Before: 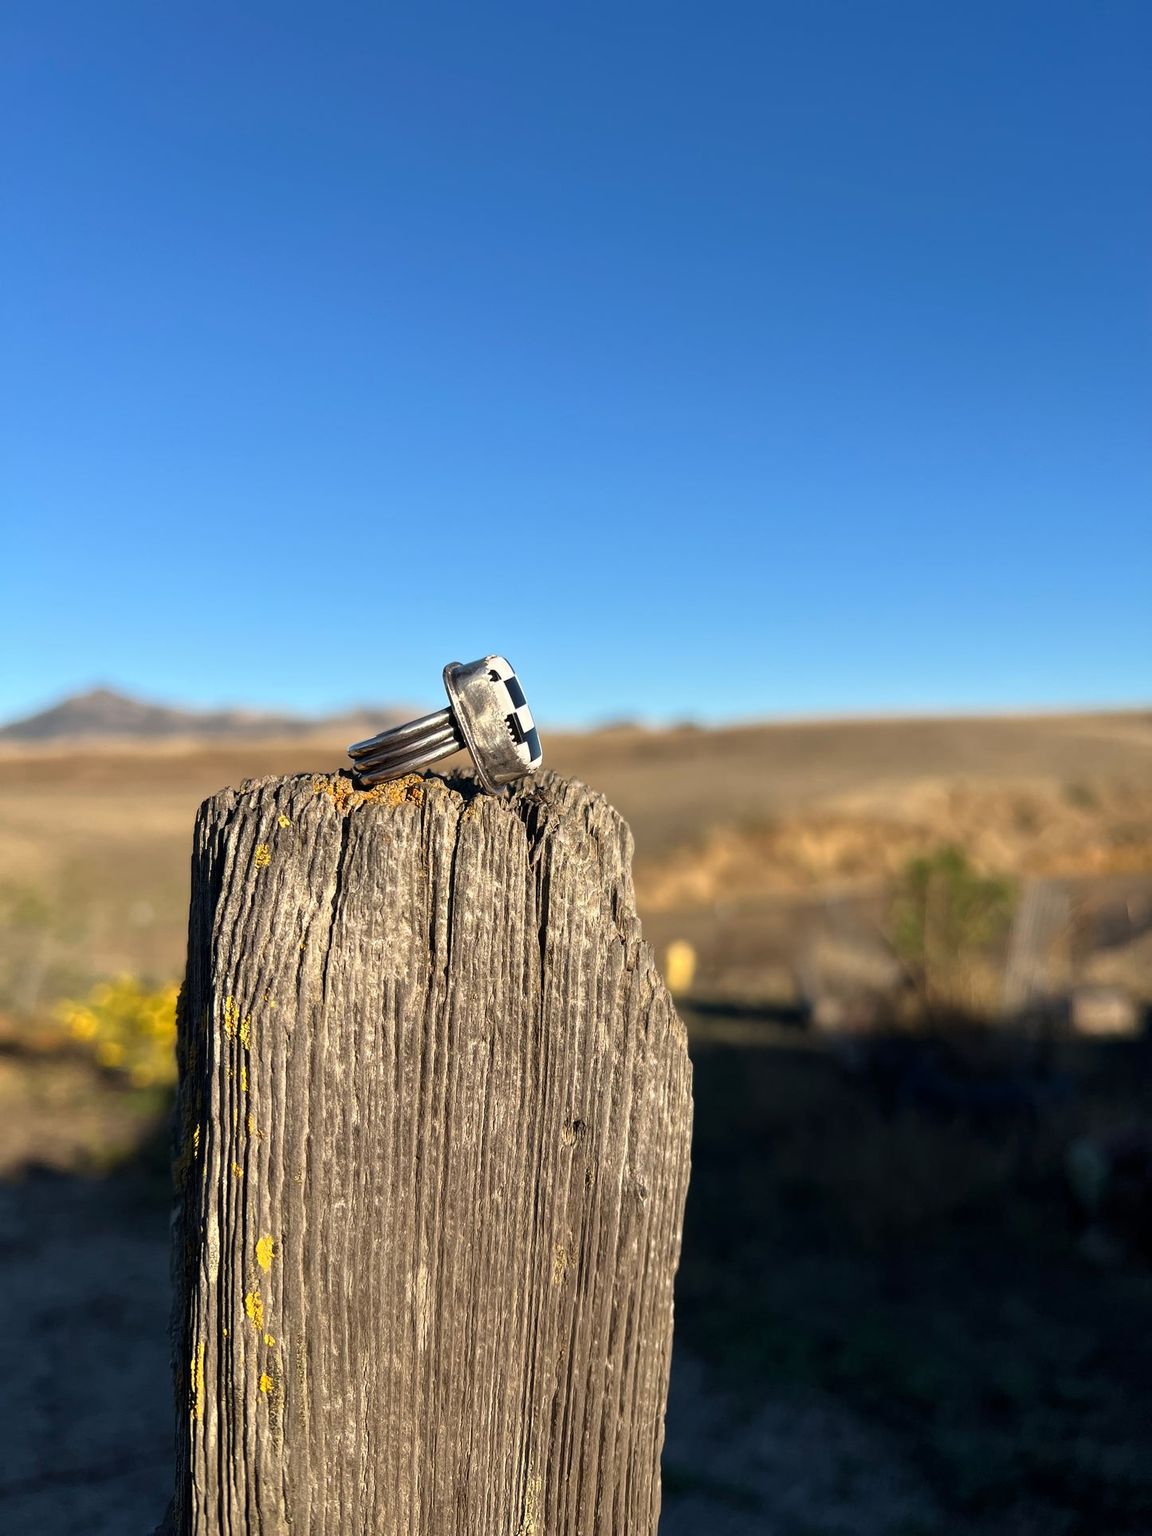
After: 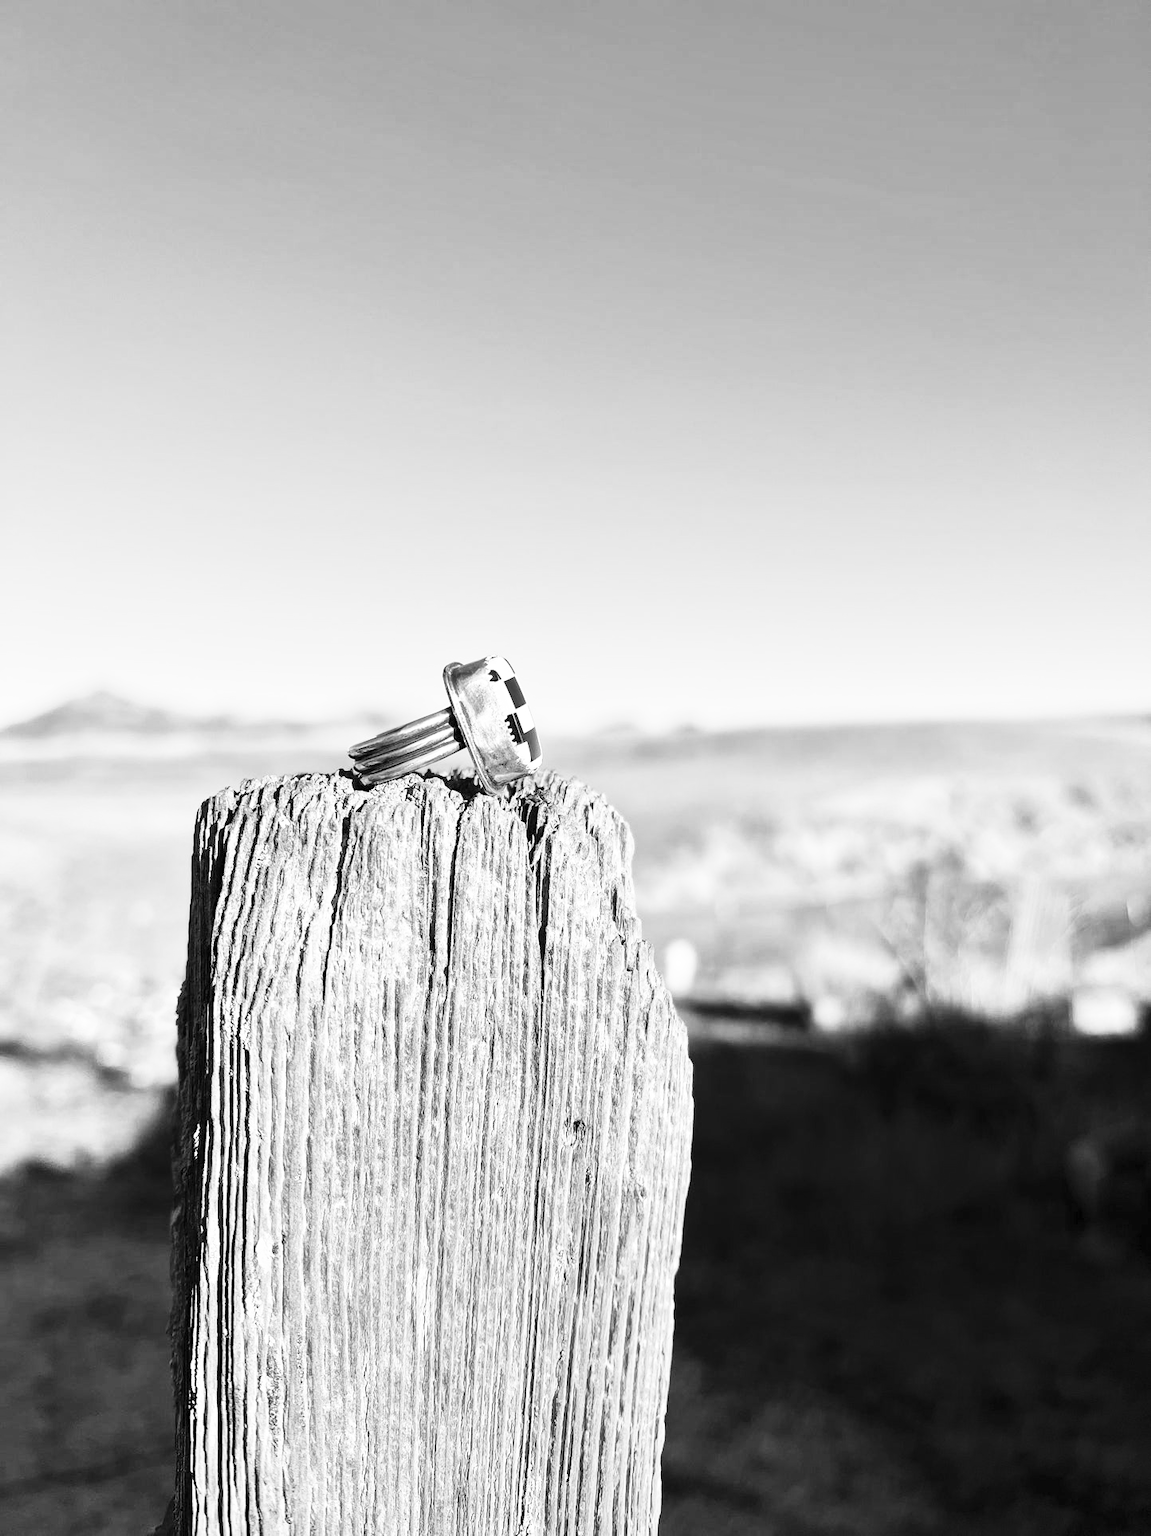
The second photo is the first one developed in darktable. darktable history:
contrast brightness saturation: contrast 0.53, brightness 0.47, saturation -1
tone equalizer: -7 EV 0.15 EV, -6 EV 0.6 EV, -5 EV 1.15 EV, -4 EV 1.33 EV, -3 EV 1.15 EV, -2 EV 0.6 EV, -1 EV 0.15 EV, mask exposure compensation -0.5 EV
